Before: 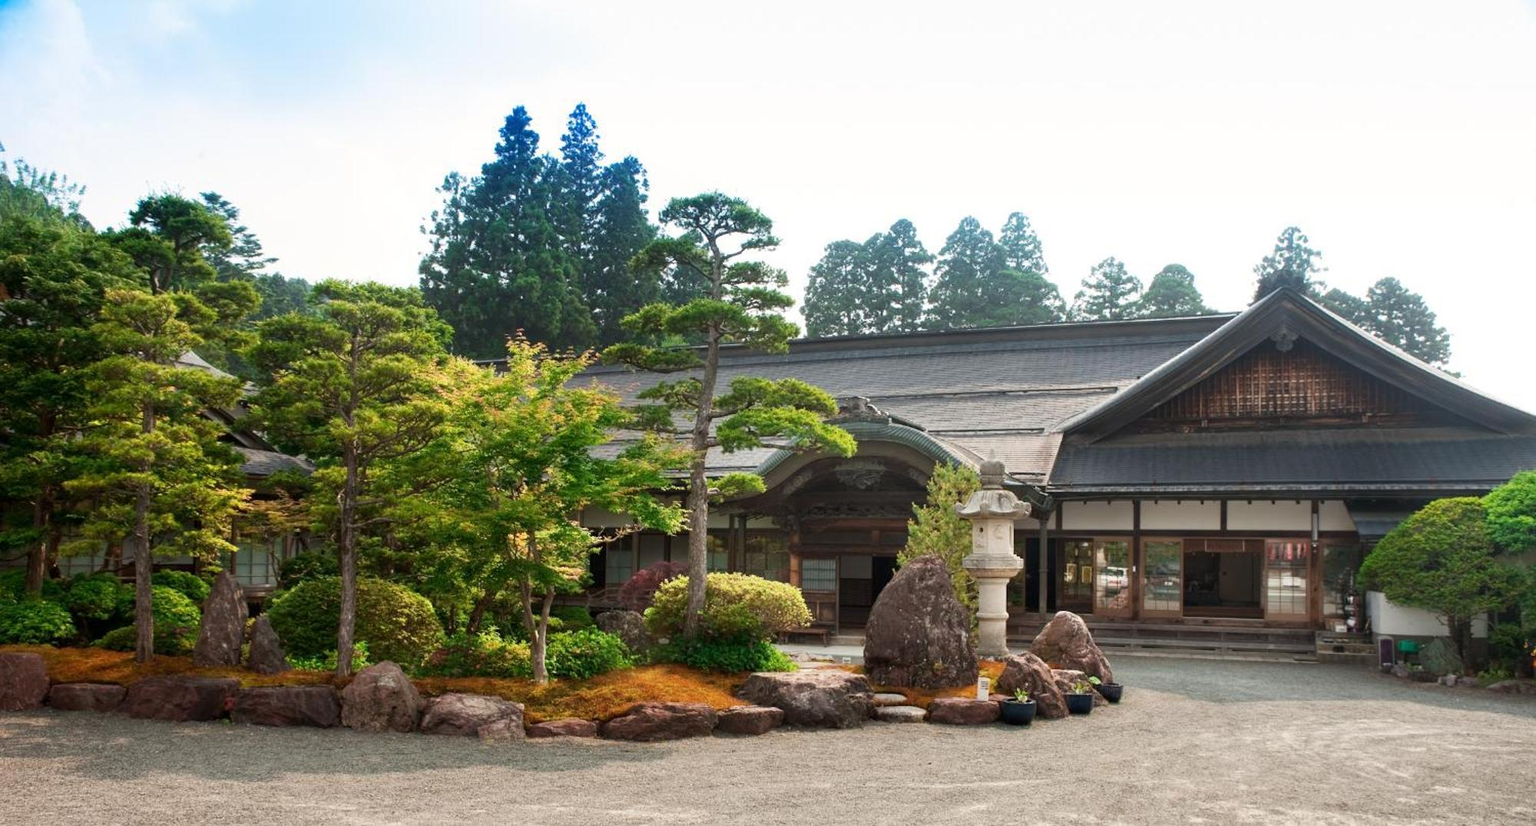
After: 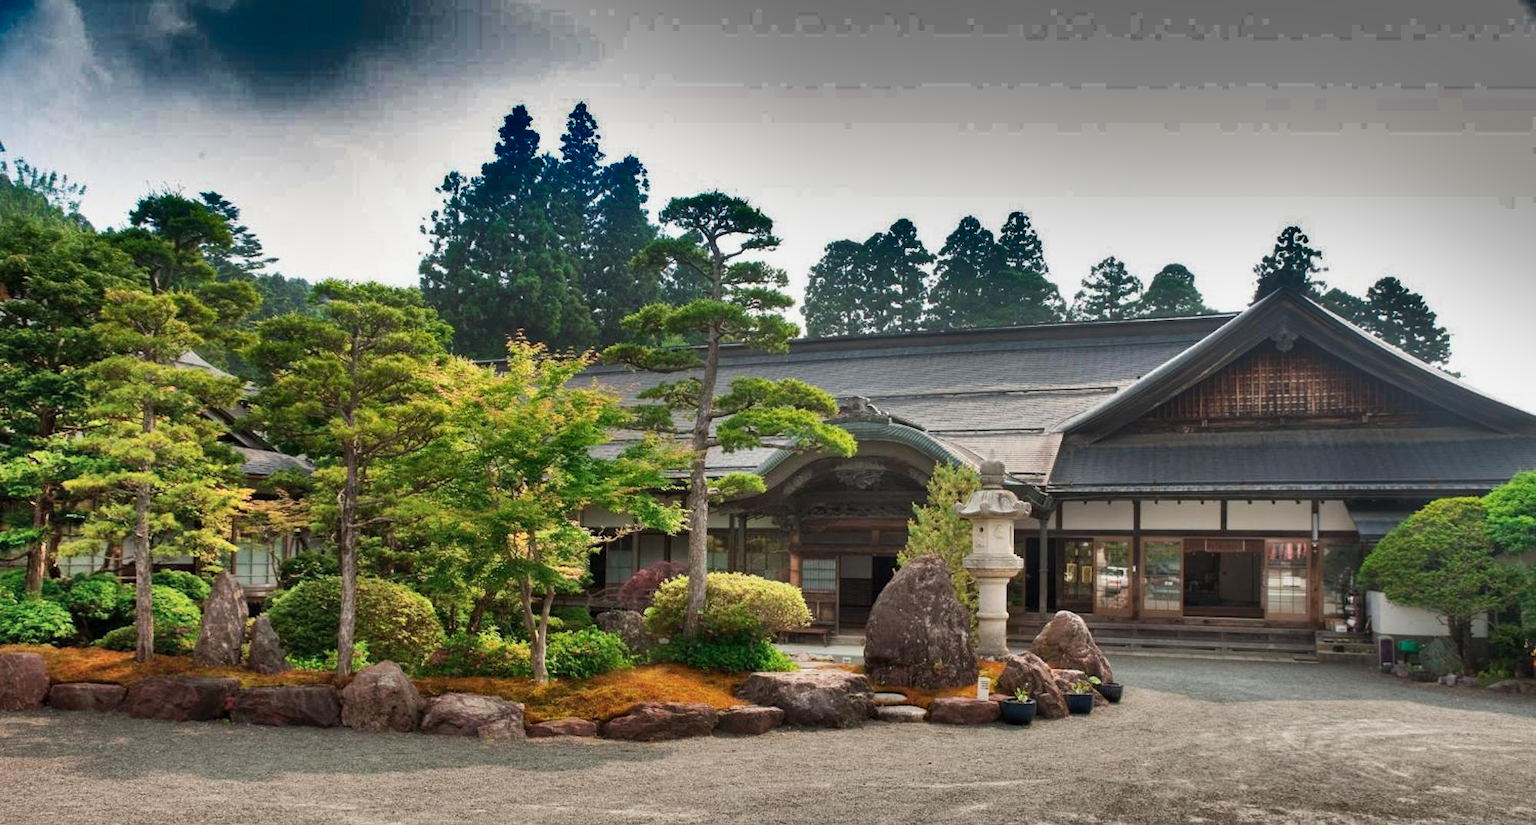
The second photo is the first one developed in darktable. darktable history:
shadows and highlights: radius 124.32, shadows 98.59, white point adjustment -3.03, highlights -98.31, highlights color adjustment 41.65%, soften with gaussian
